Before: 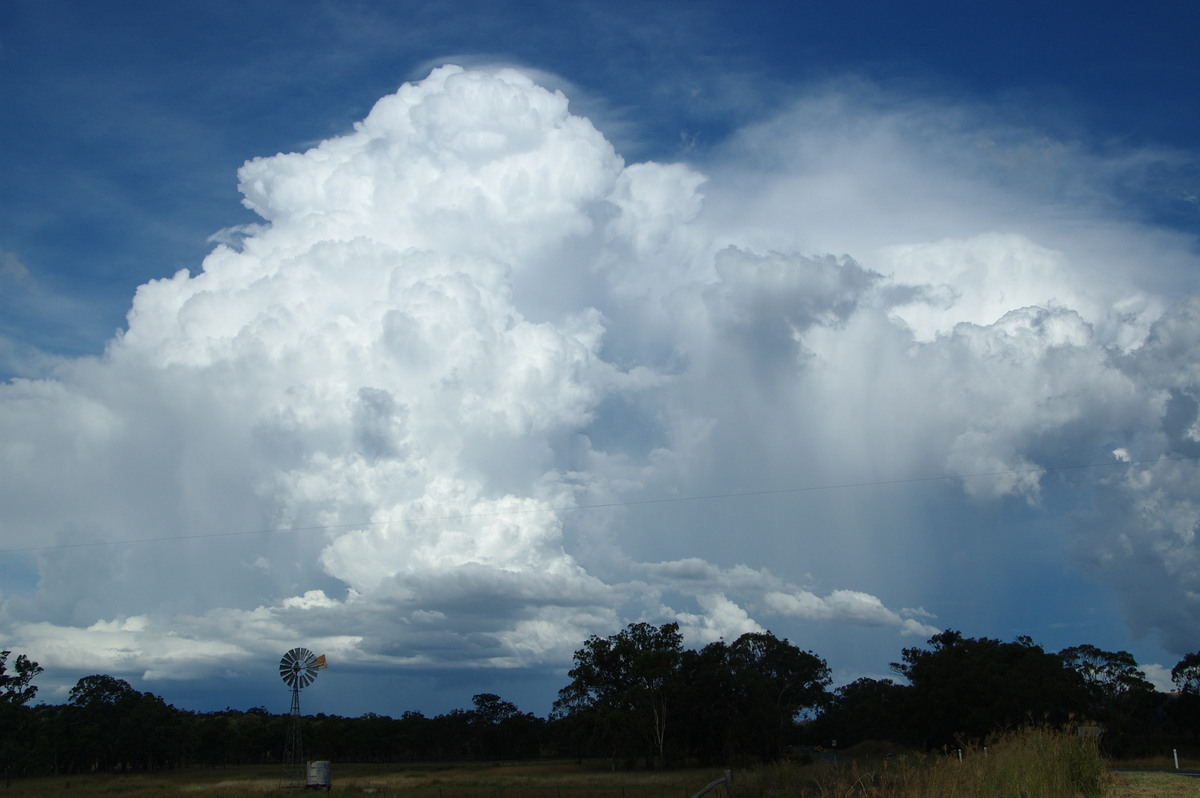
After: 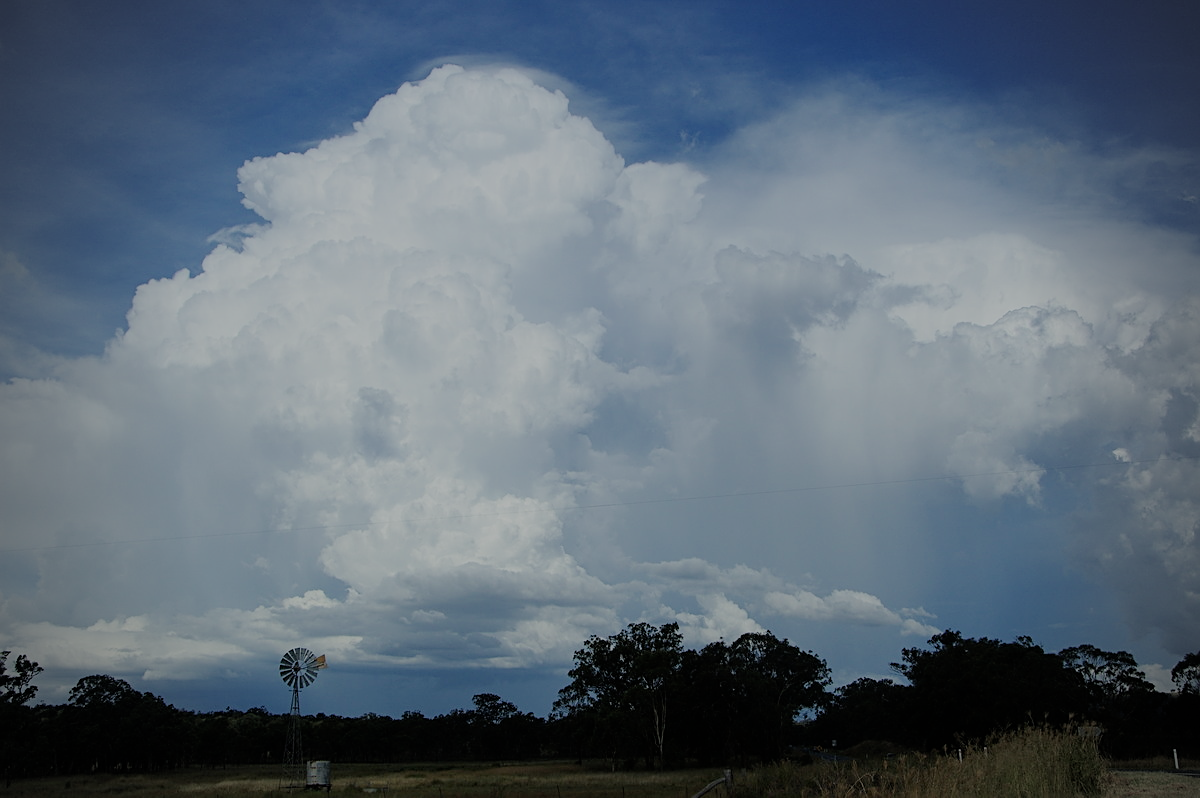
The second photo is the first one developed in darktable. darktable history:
sharpen: on, module defaults
vignetting: fall-off start 71.92%
filmic rgb: black relative exposure -7.97 EV, white relative exposure 8.06 EV, hardness 2.5, latitude 10.23%, contrast 0.715, highlights saturation mix 9.39%, shadows ↔ highlights balance 2.25%
